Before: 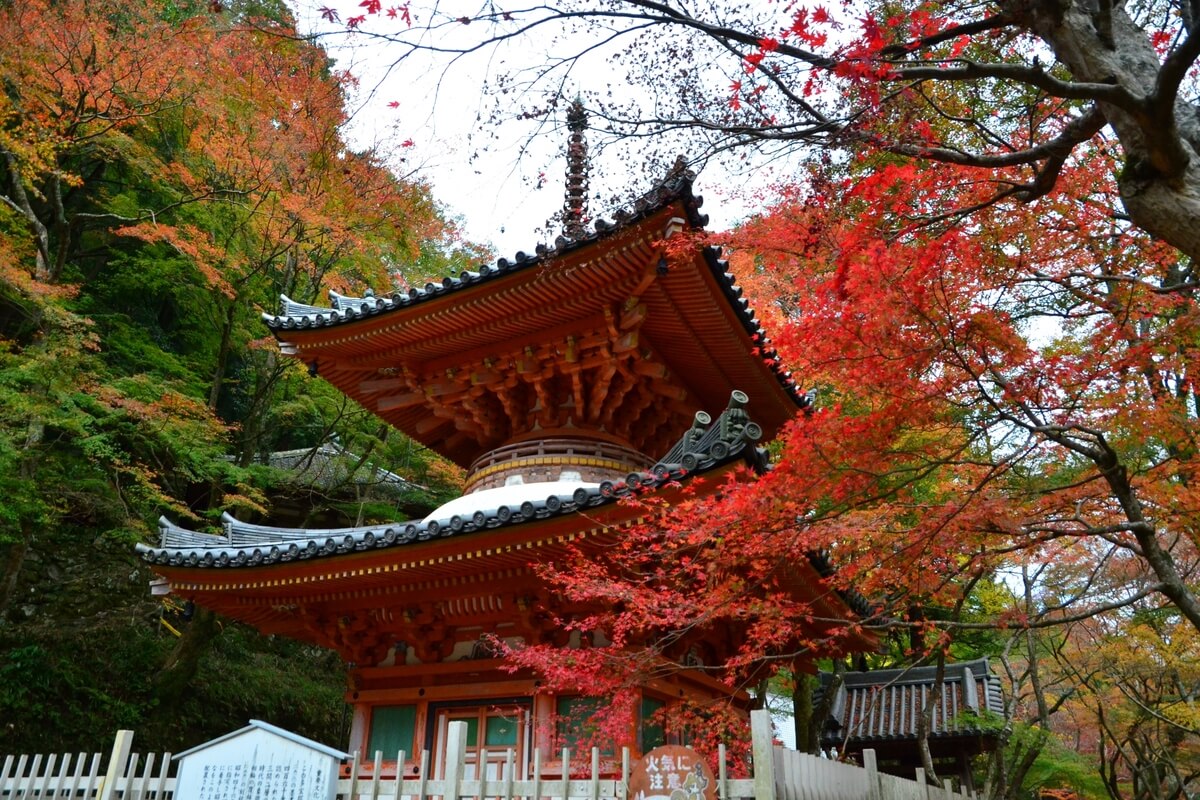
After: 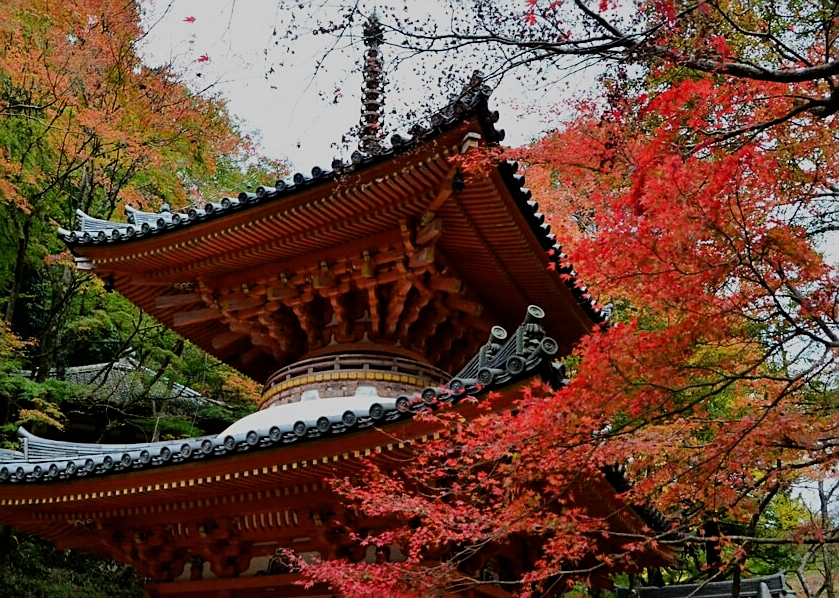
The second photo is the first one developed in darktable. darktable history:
crop and rotate: left 17.046%, top 10.659%, right 12.989%, bottom 14.553%
filmic rgb: black relative exposure -6.82 EV, white relative exposure 5.89 EV, hardness 2.71
sharpen: radius 1.967
